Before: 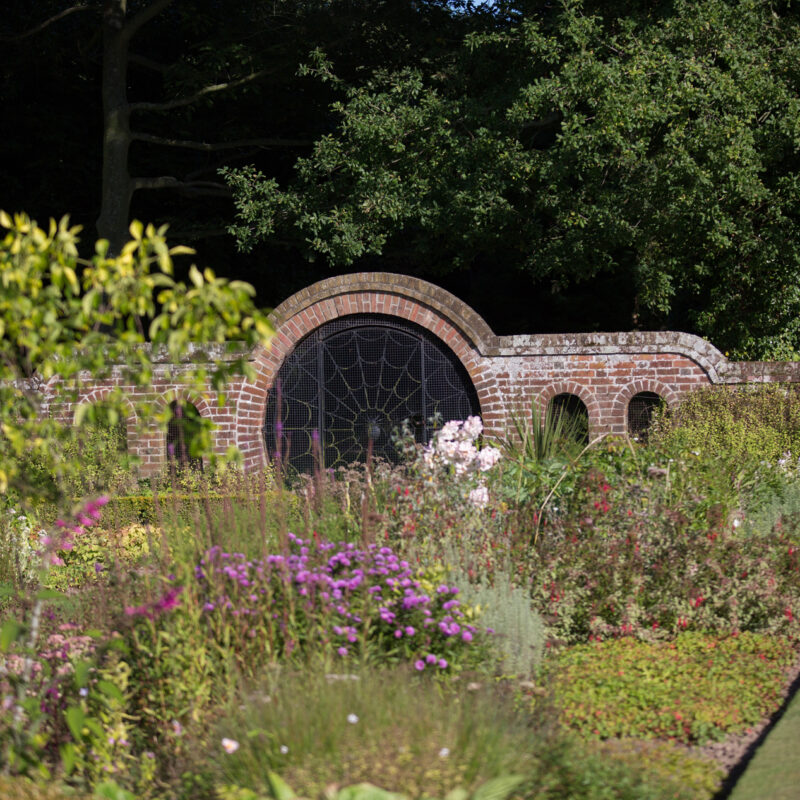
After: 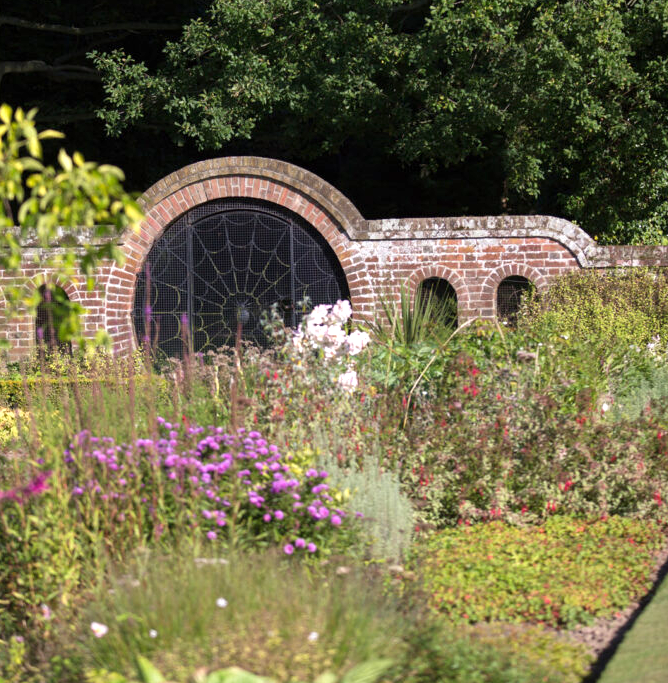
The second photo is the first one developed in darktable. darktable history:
crop: left 16.42%, top 14.557%
exposure: exposure 0.606 EV, compensate highlight preservation false
